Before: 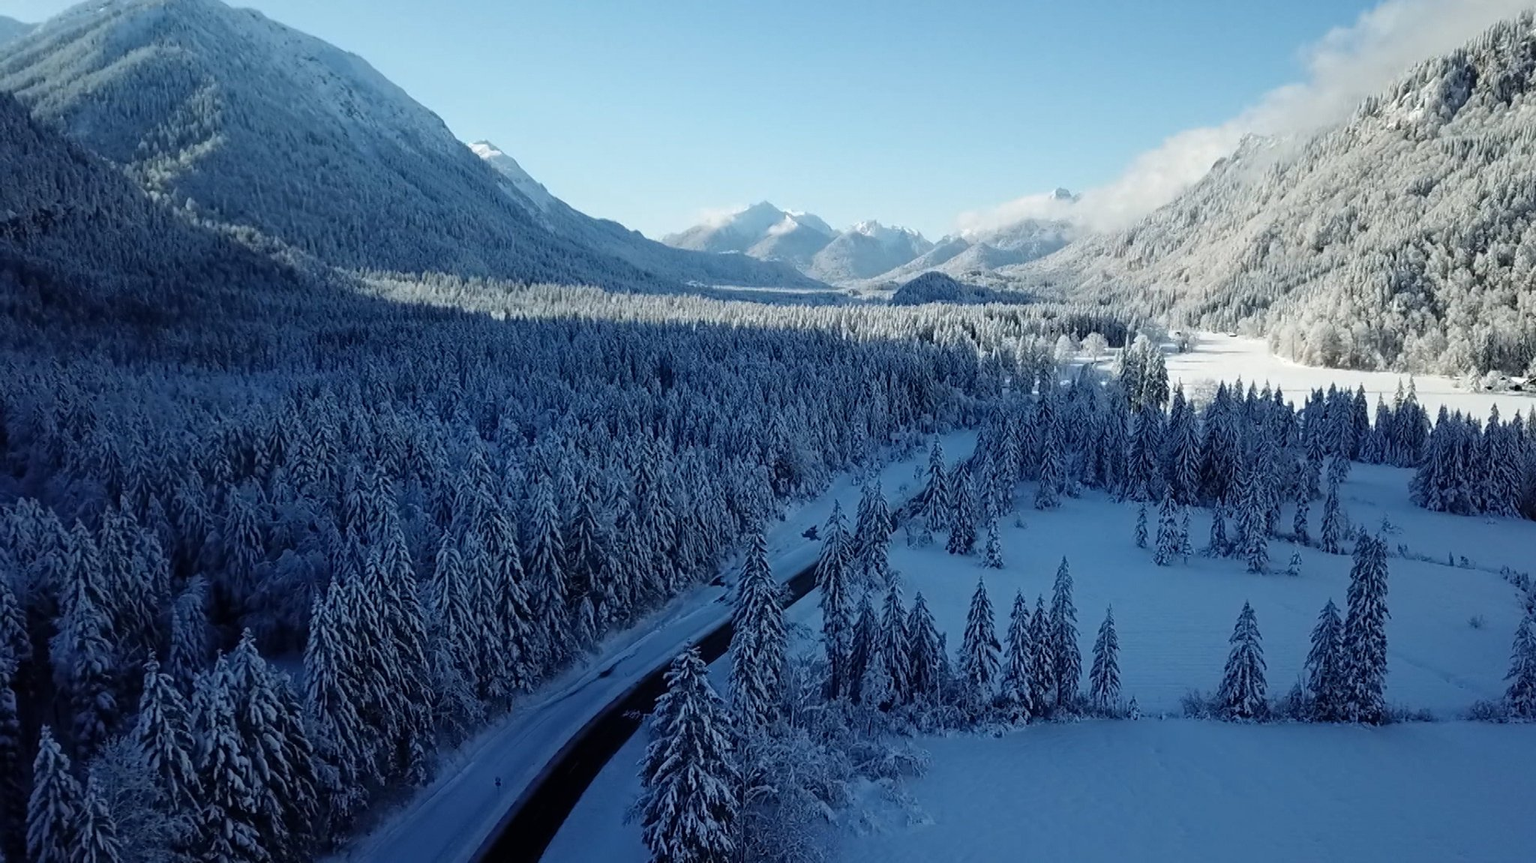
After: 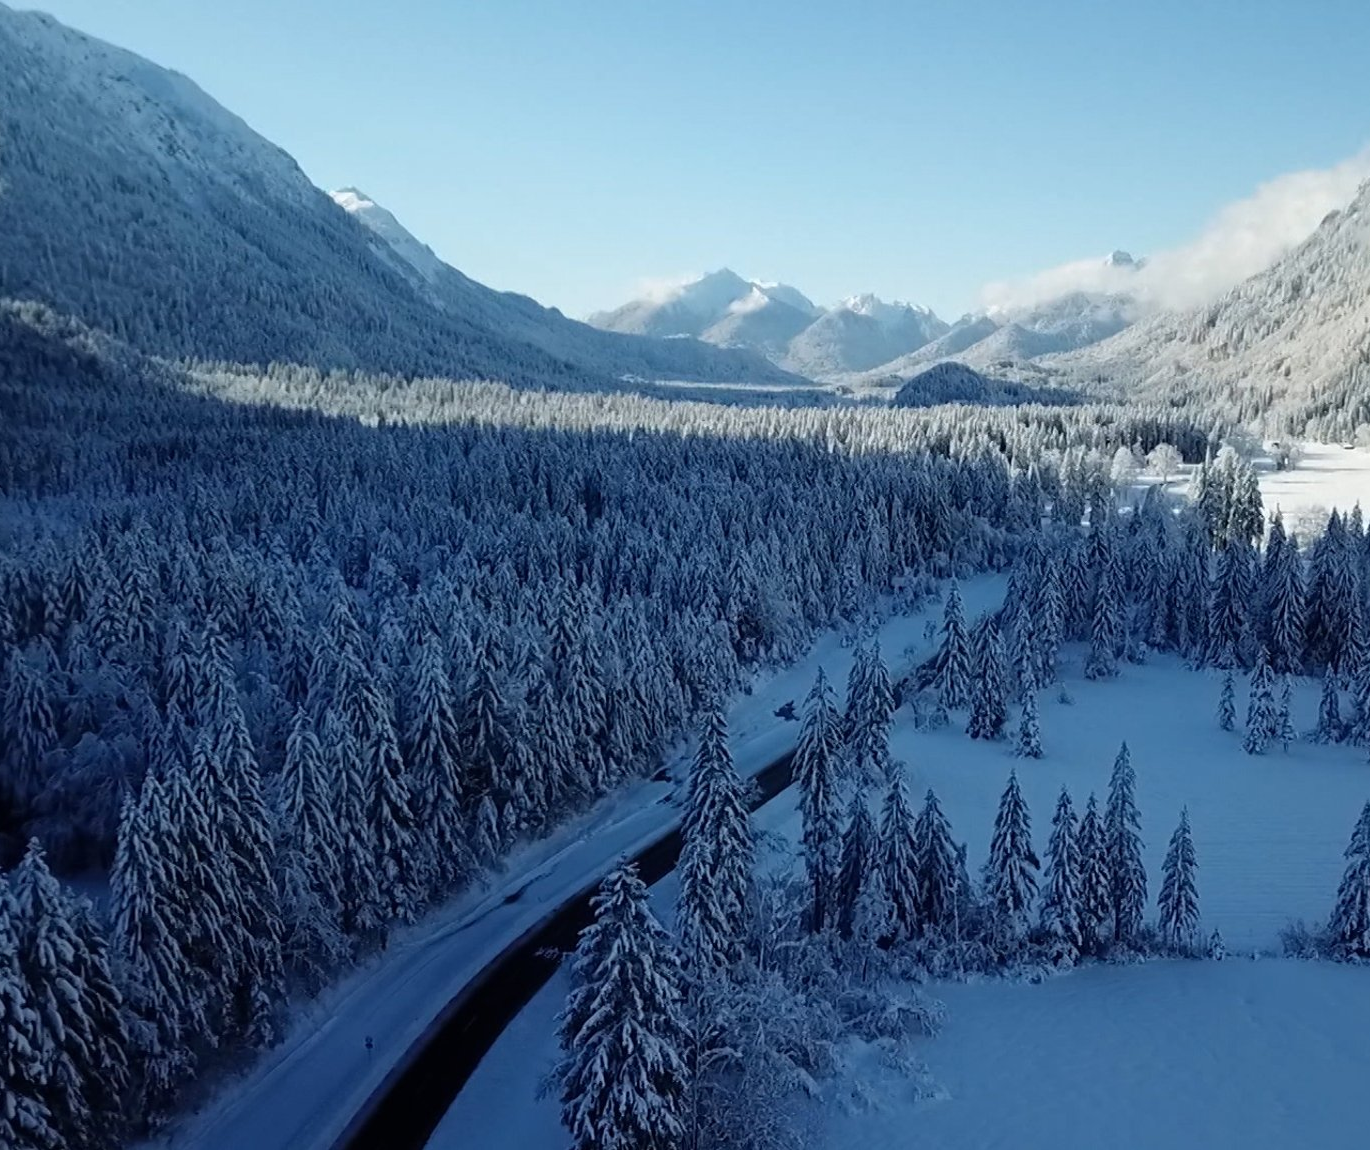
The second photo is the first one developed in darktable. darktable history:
crop and rotate: left 14.443%, right 18.614%
